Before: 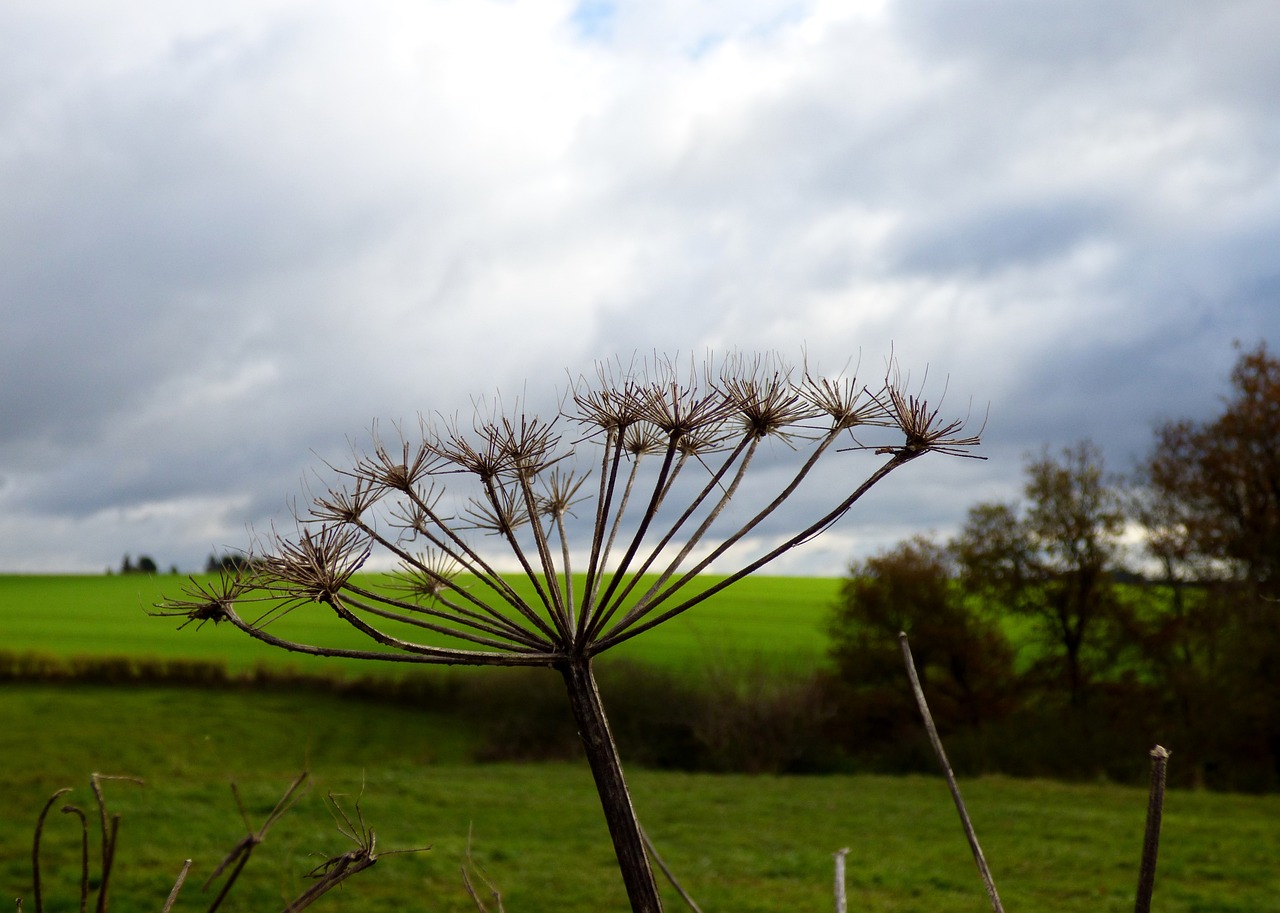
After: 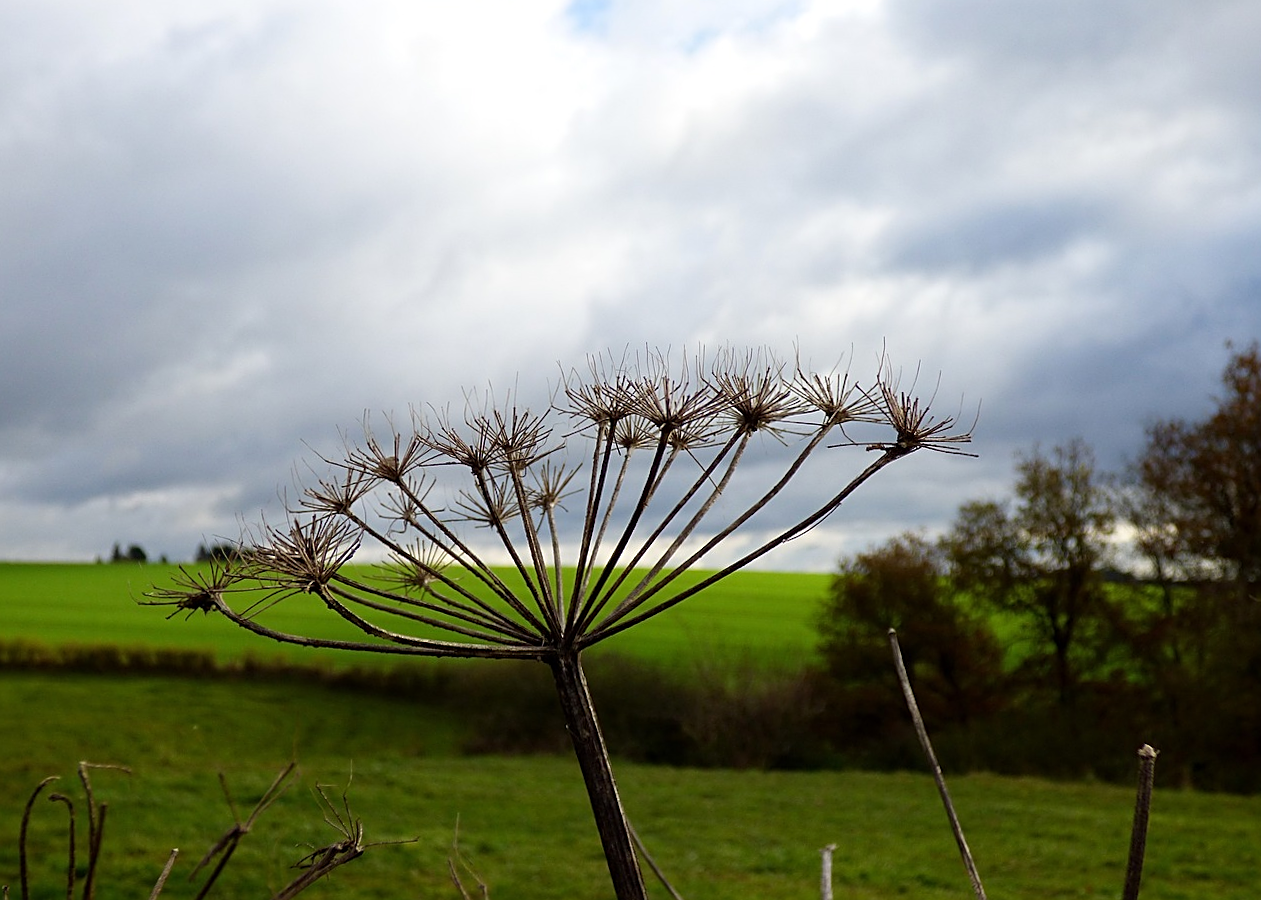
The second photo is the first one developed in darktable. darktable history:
crop and rotate: angle -0.589°
sharpen: on, module defaults
